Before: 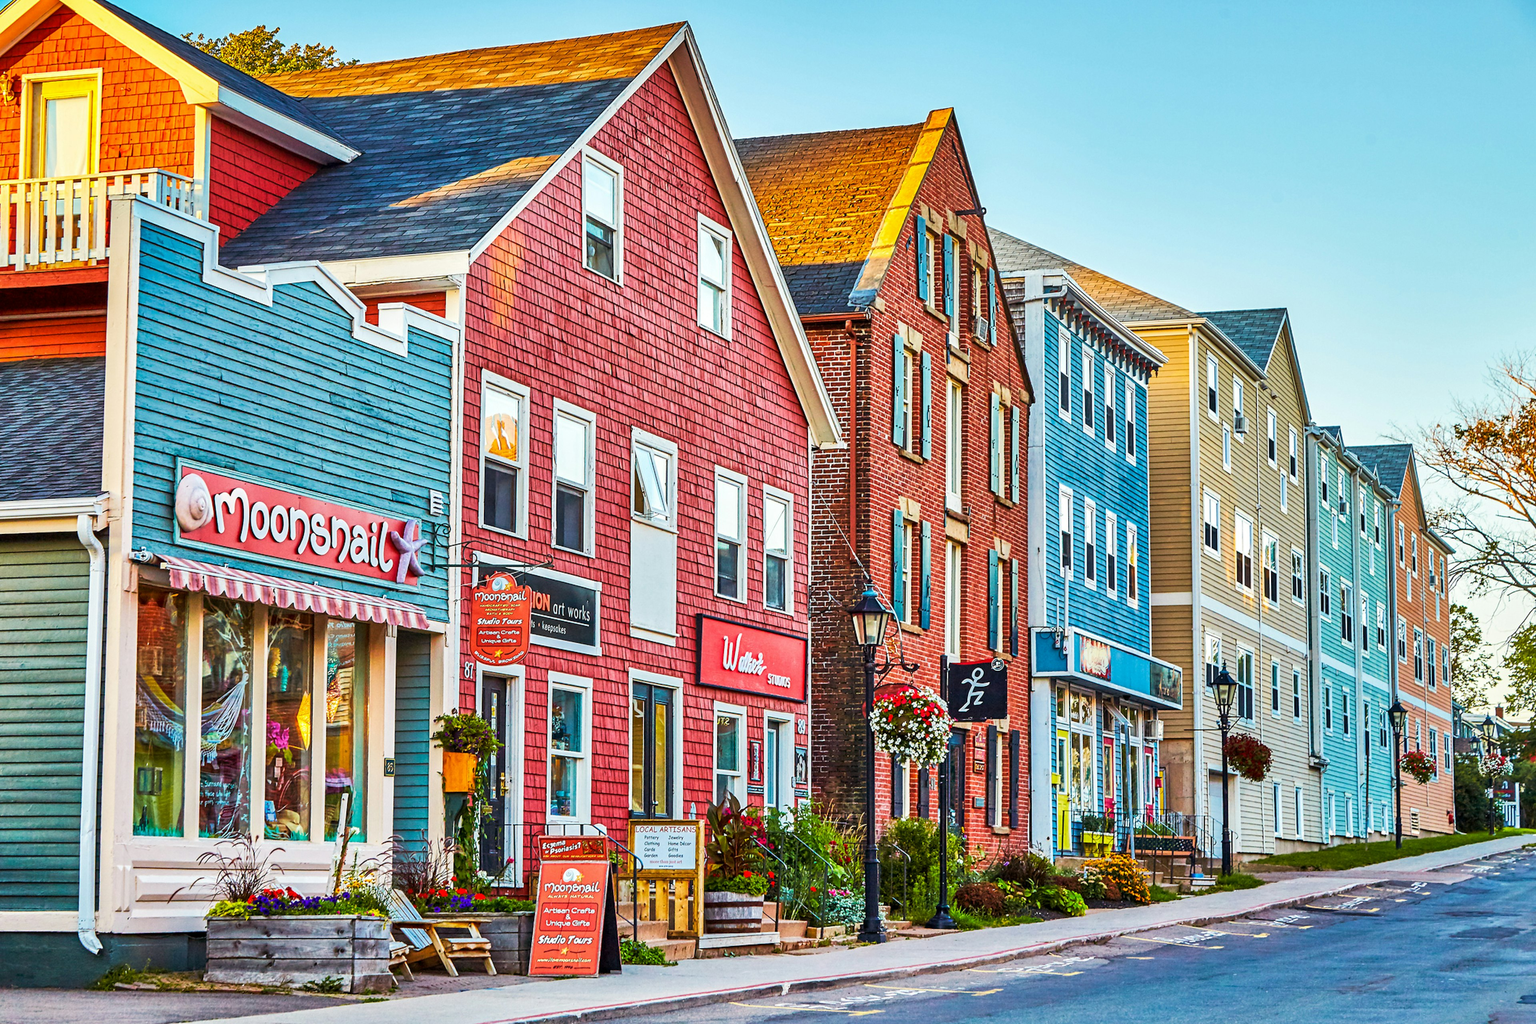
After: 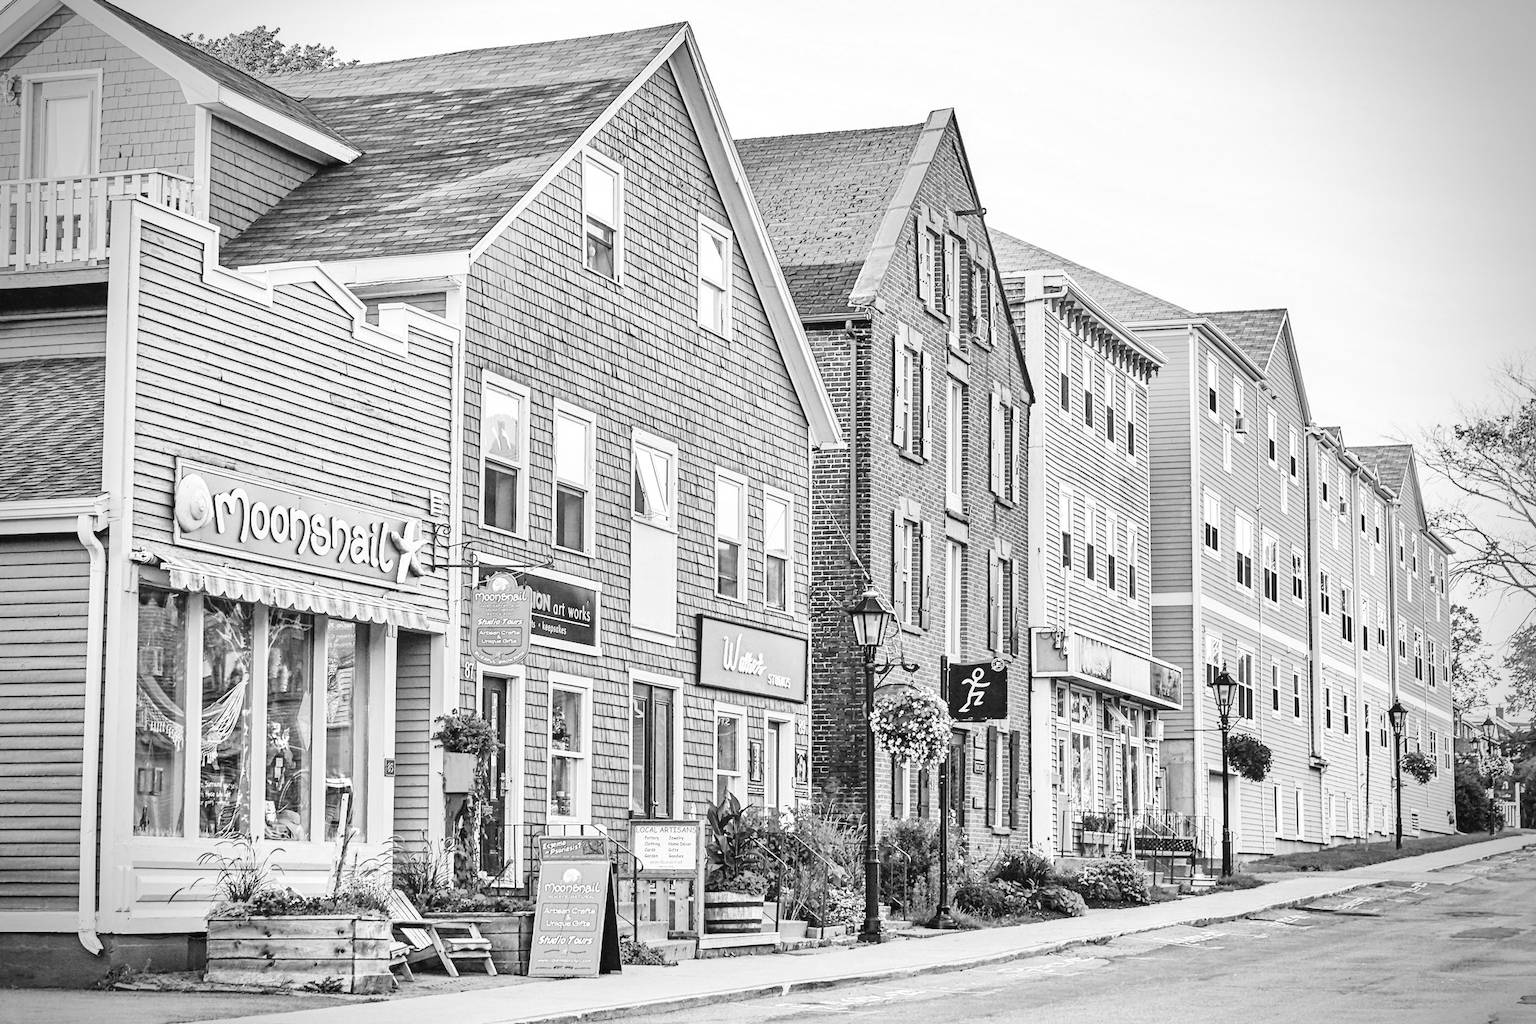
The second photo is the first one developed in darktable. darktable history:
tone curve: curves: ch0 [(0, 0) (0.003, 0.039) (0.011, 0.042) (0.025, 0.048) (0.044, 0.058) (0.069, 0.071) (0.1, 0.089) (0.136, 0.114) (0.177, 0.146) (0.224, 0.199) (0.277, 0.27) (0.335, 0.364) (0.399, 0.47) (0.468, 0.566) (0.543, 0.643) (0.623, 0.73) (0.709, 0.8) (0.801, 0.863) (0.898, 0.925) (1, 1)], color space Lab, independent channels, preserve colors none
color zones: curves: ch0 [(0, 0.613) (0.01, 0.613) (0.245, 0.448) (0.498, 0.529) (0.642, 0.665) (0.879, 0.777) (0.99, 0.613)]; ch1 [(0, 0) (0.143, 0) (0.286, 0) (0.429, 0) (0.571, 0) (0.714, 0) (0.857, 0)]
contrast brightness saturation: brightness 0.186, saturation -0.482
vignetting: fall-off start 75.45%, width/height ratio 1.077, dithering 8-bit output
